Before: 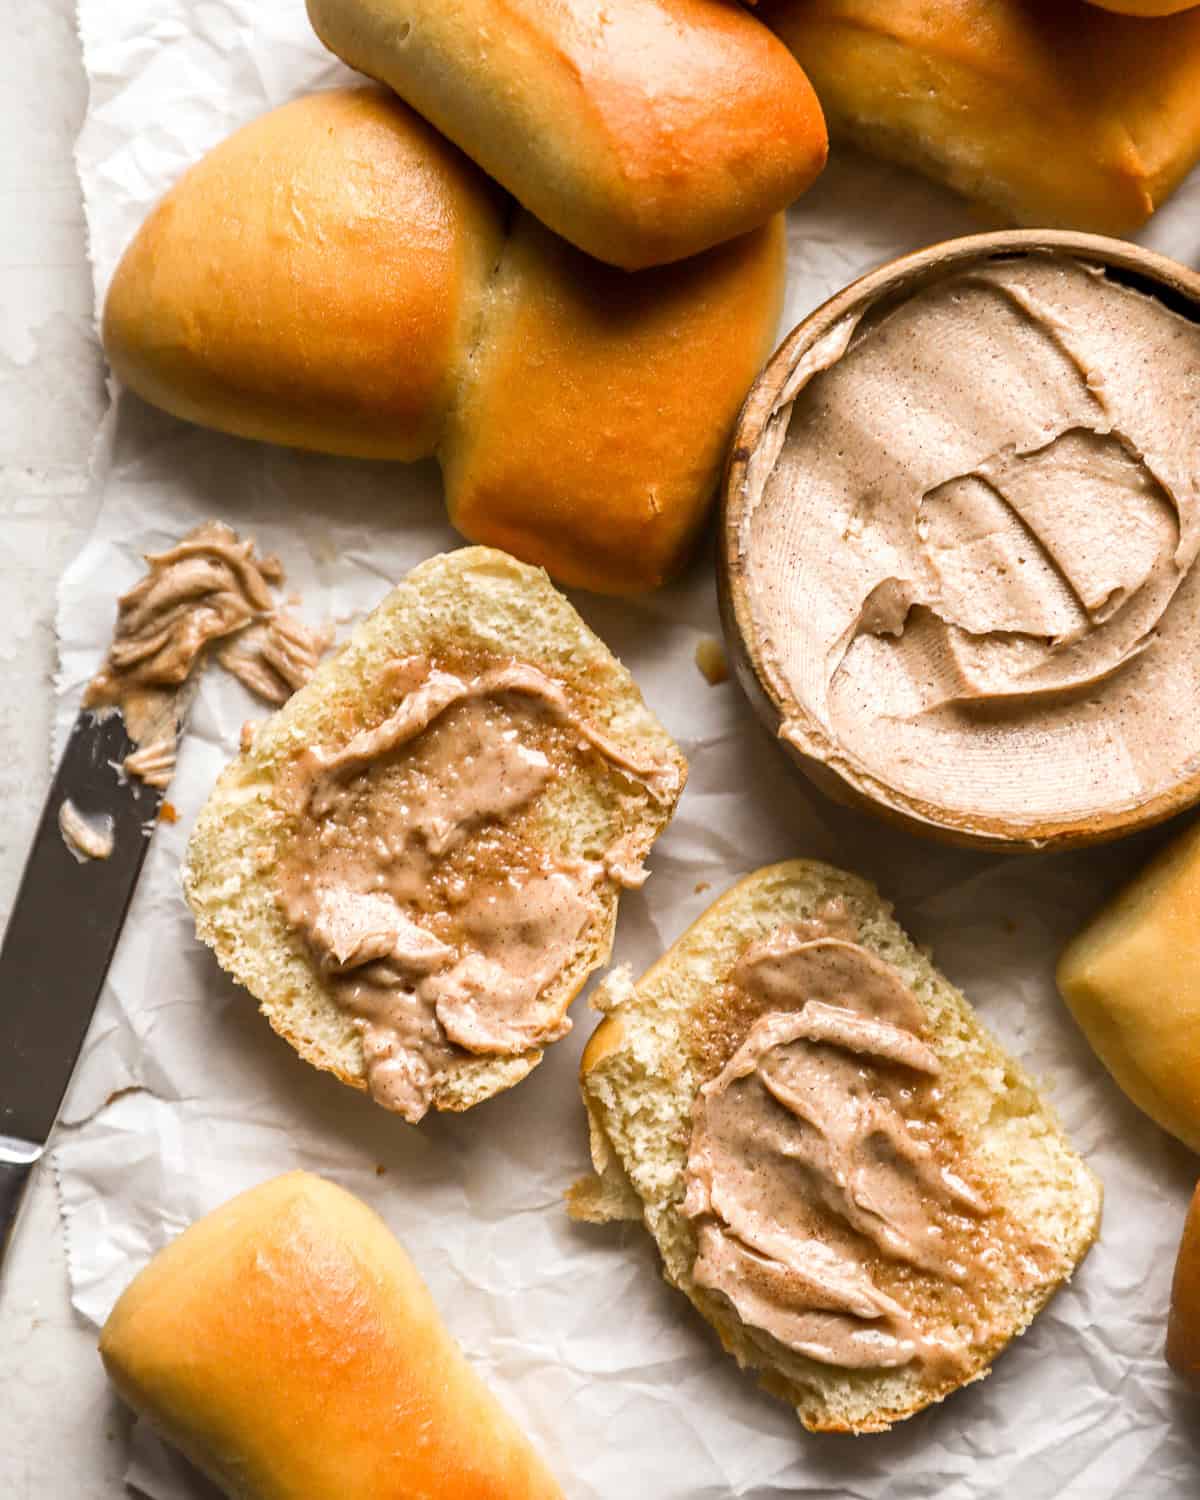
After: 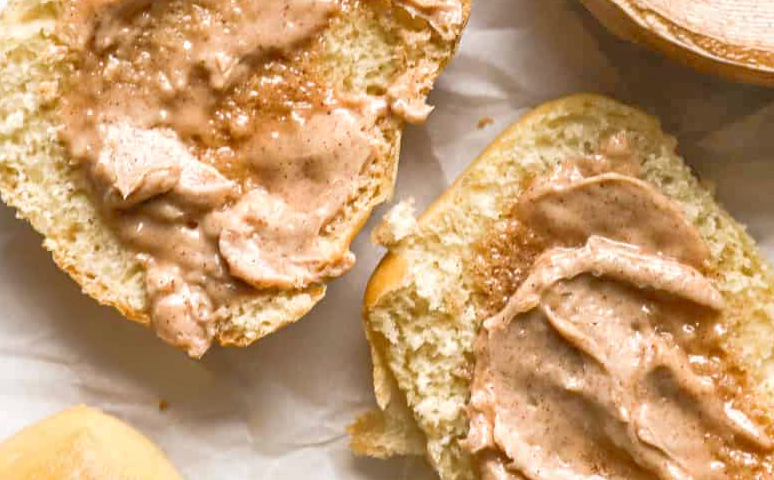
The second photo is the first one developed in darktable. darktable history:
crop: left 18.152%, top 51.059%, right 17.339%, bottom 16.895%
tone equalizer: -7 EV 0.145 EV, -6 EV 0.579 EV, -5 EV 1.12 EV, -4 EV 1.34 EV, -3 EV 1.18 EV, -2 EV 0.6 EV, -1 EV 0.152 EV
